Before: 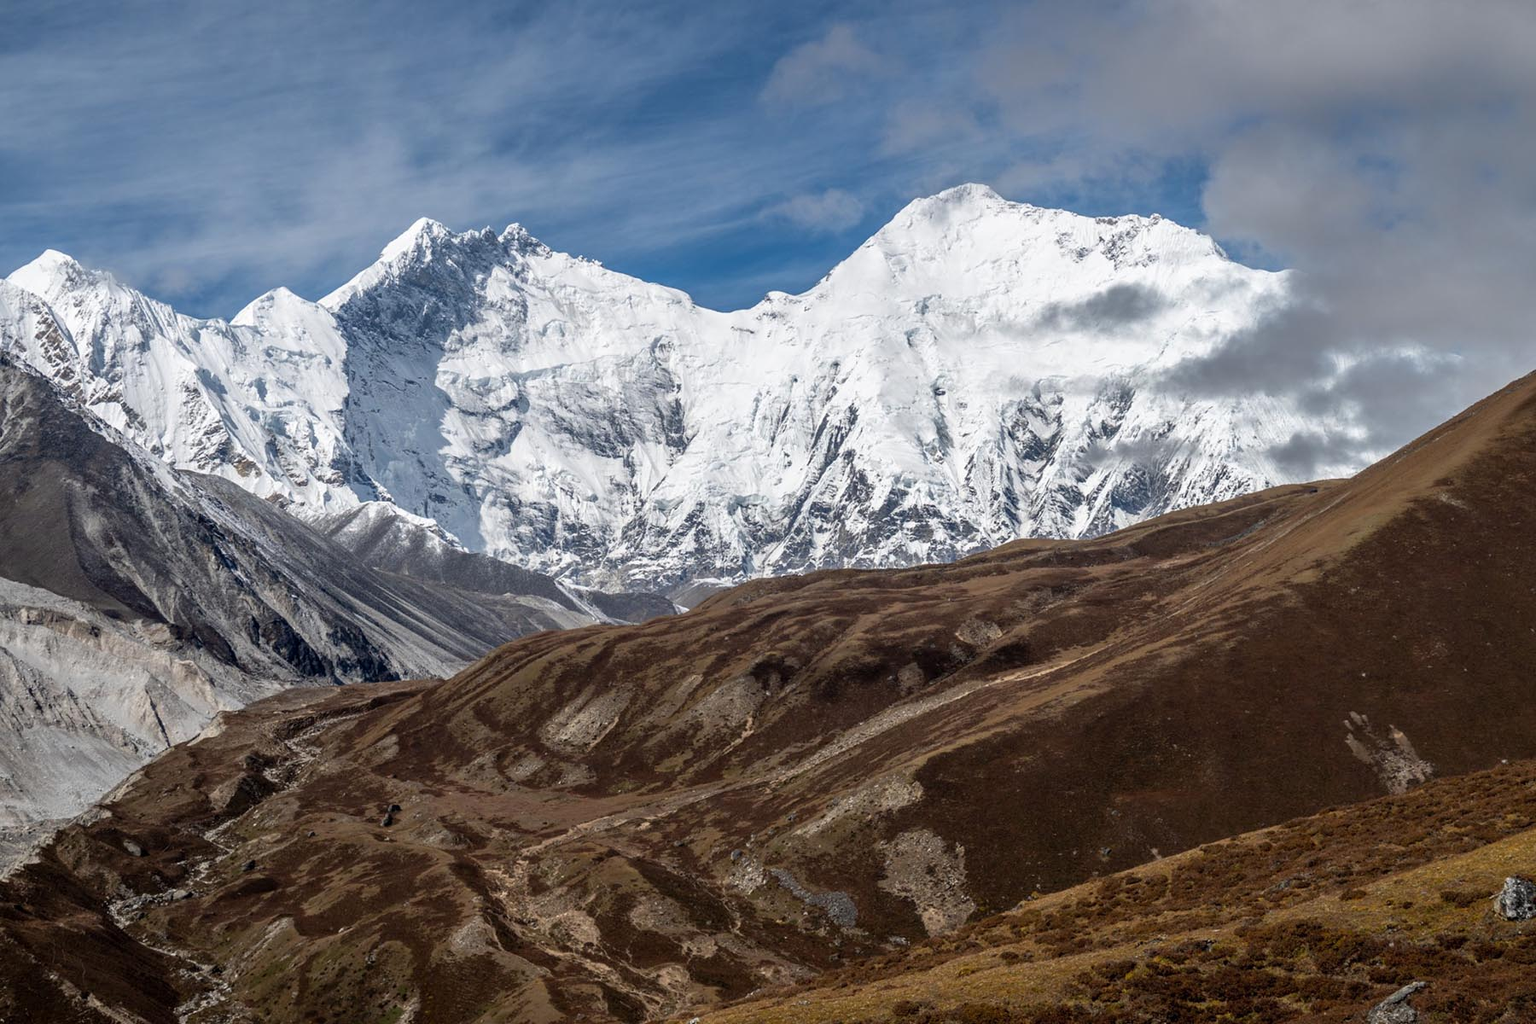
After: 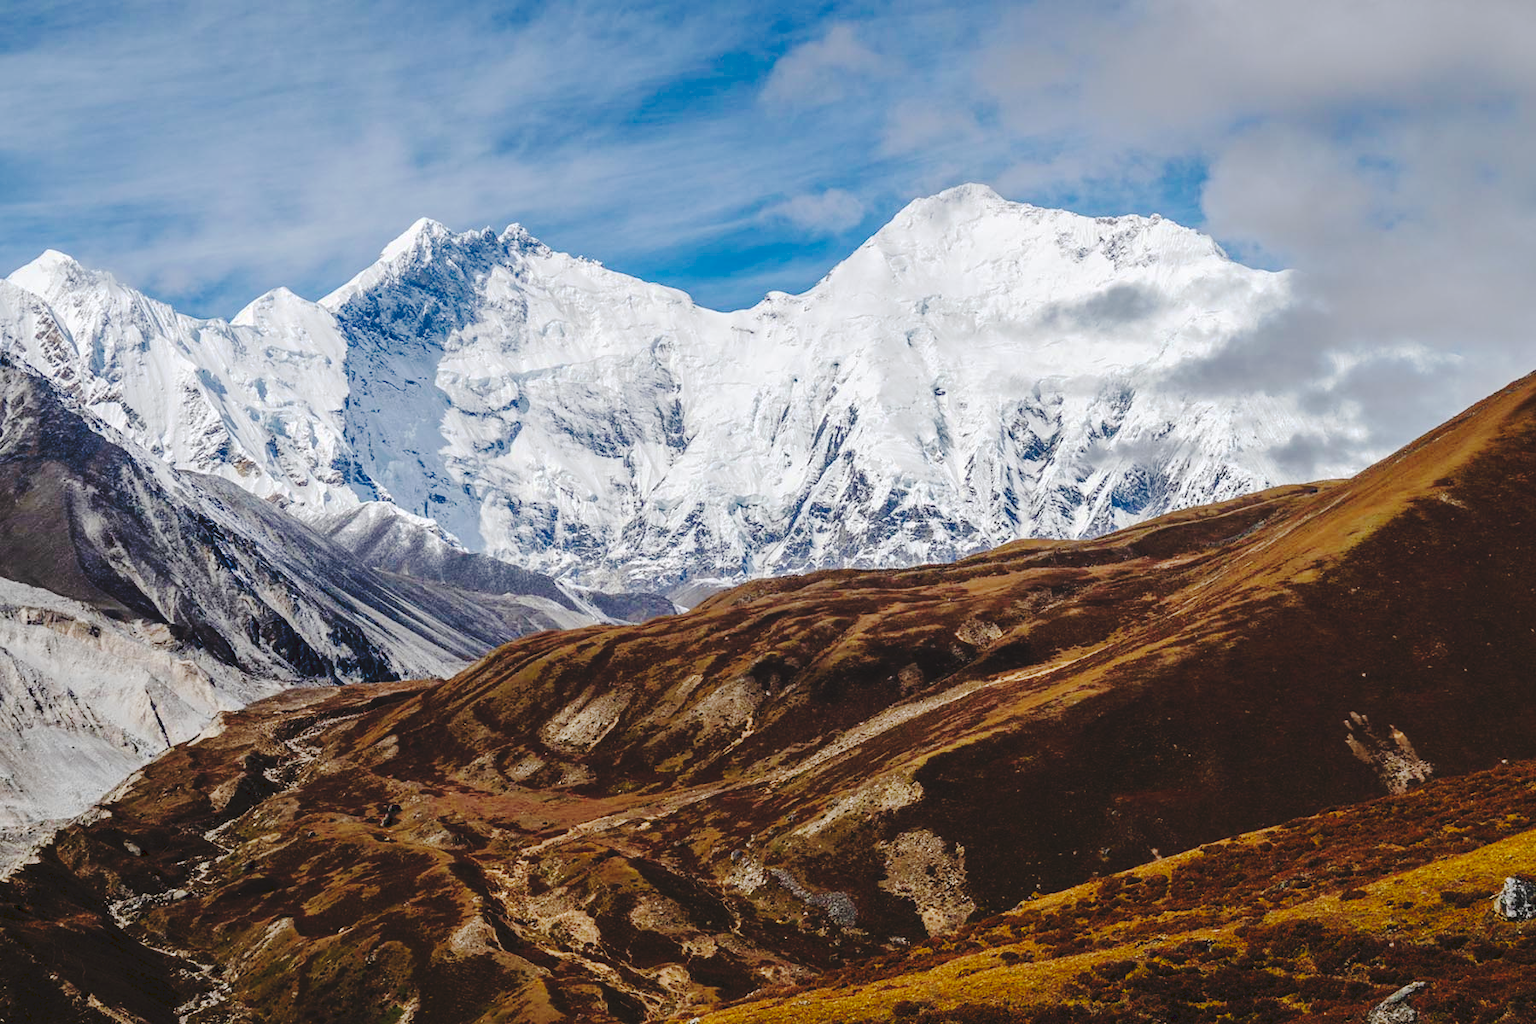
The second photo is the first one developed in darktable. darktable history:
tone curve: curves: ch0 [(0, 0) (0.003, 0.079) (0.011, 0.083) (0.025, 0.088) (0.044, 0.095) (0.069, 0.106) (0.1, 0.115) (0.136, 0.127) (0.177, 0.152) (0.224, 0.198) (0.277, 0.263) (0.335, 0.371) (0.399, 0.483) (0.468, 0.582) (0.543, 0.664) (0.623, 0.726) (0.709, 0.793) (0.801, 0.842) (0.898, 0.896) (1, 1)], preserve colors none
color balance rgb: perceptual saturation grading › global saturation 20%, global vibrance 20%
